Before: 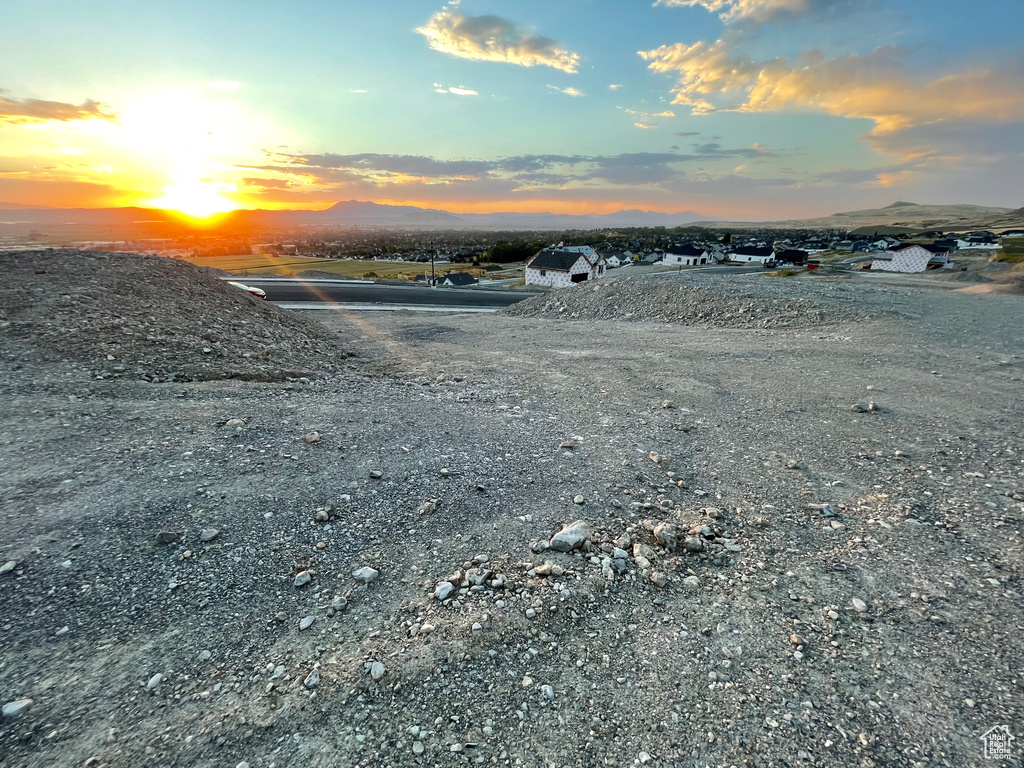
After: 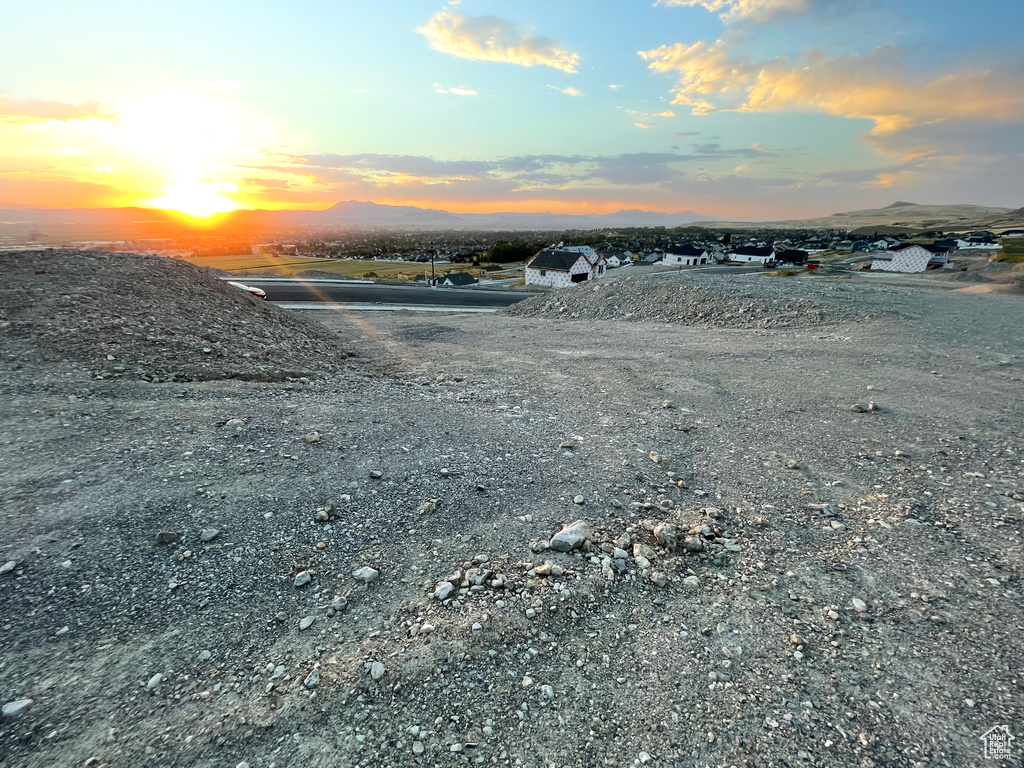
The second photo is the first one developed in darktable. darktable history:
shadows and highlights: shadows -53.83, highlights 85.21, soften with gaussian
